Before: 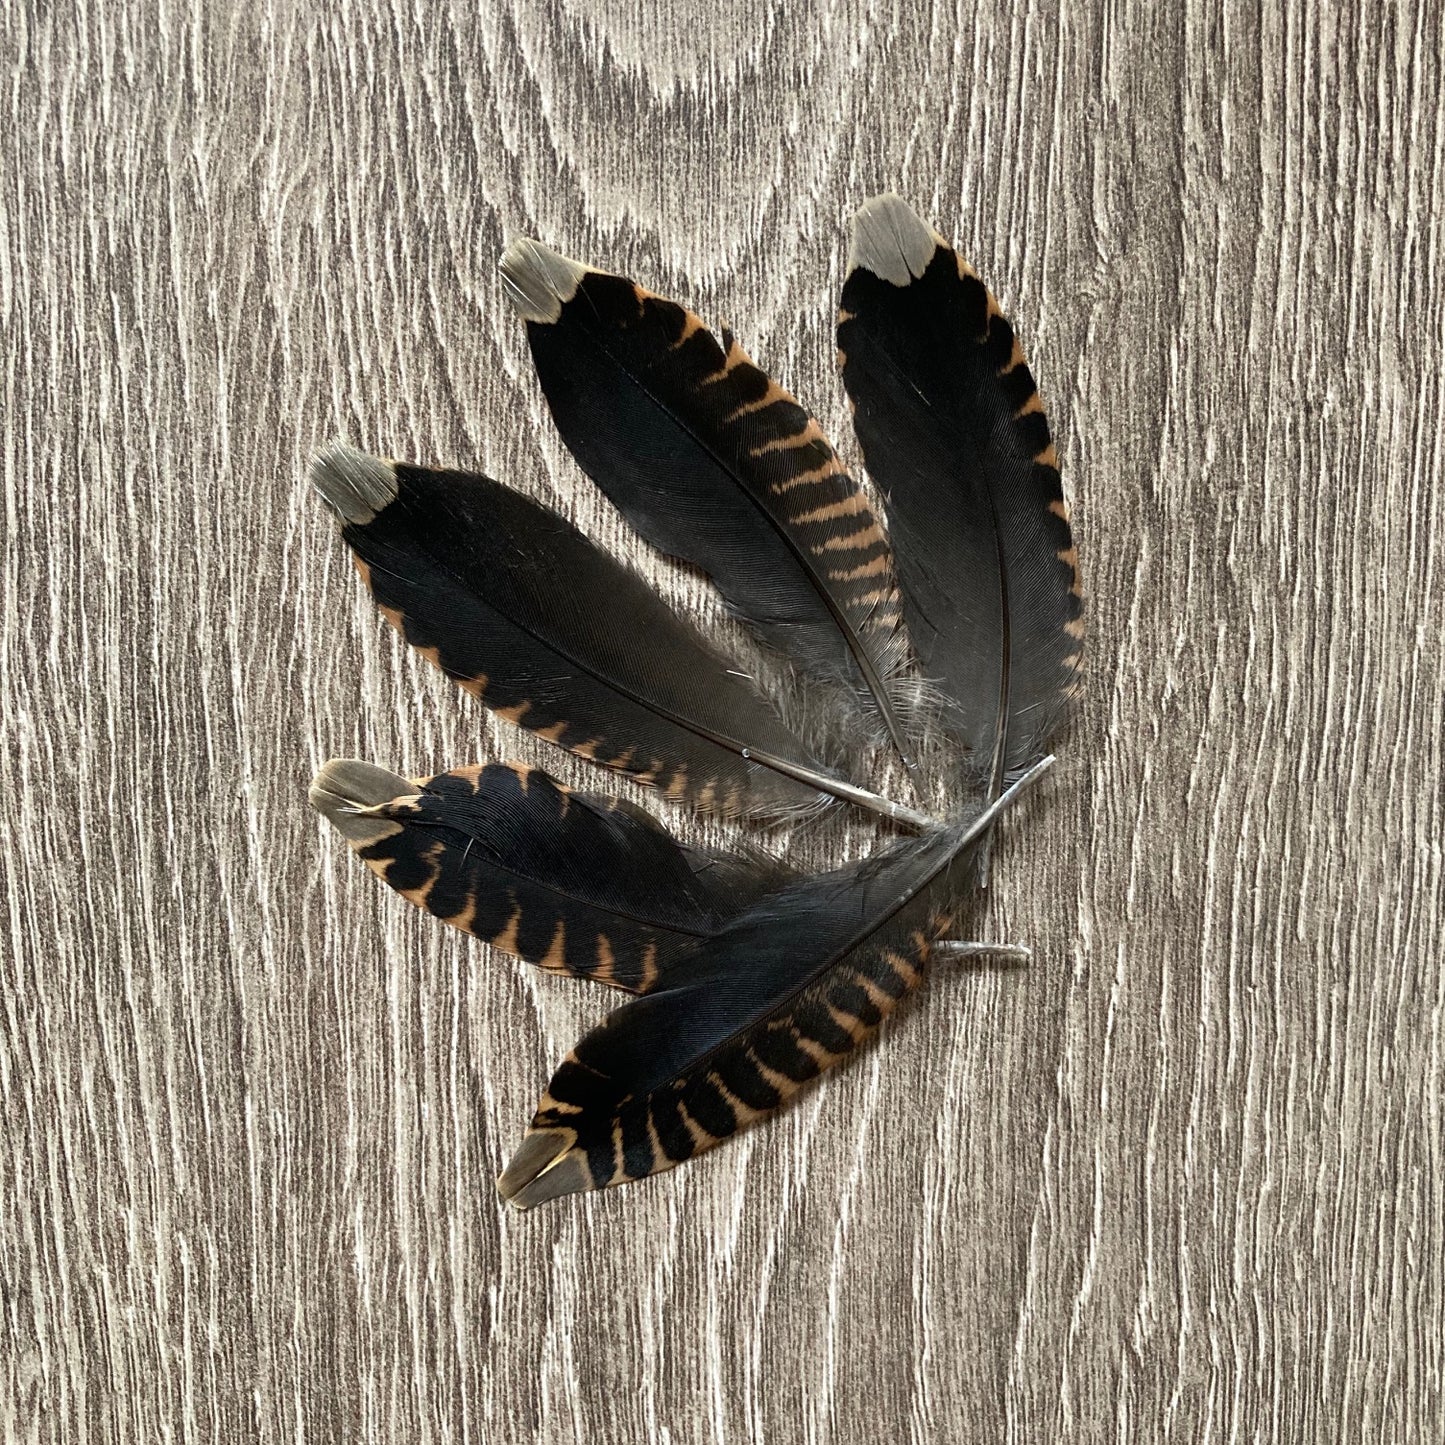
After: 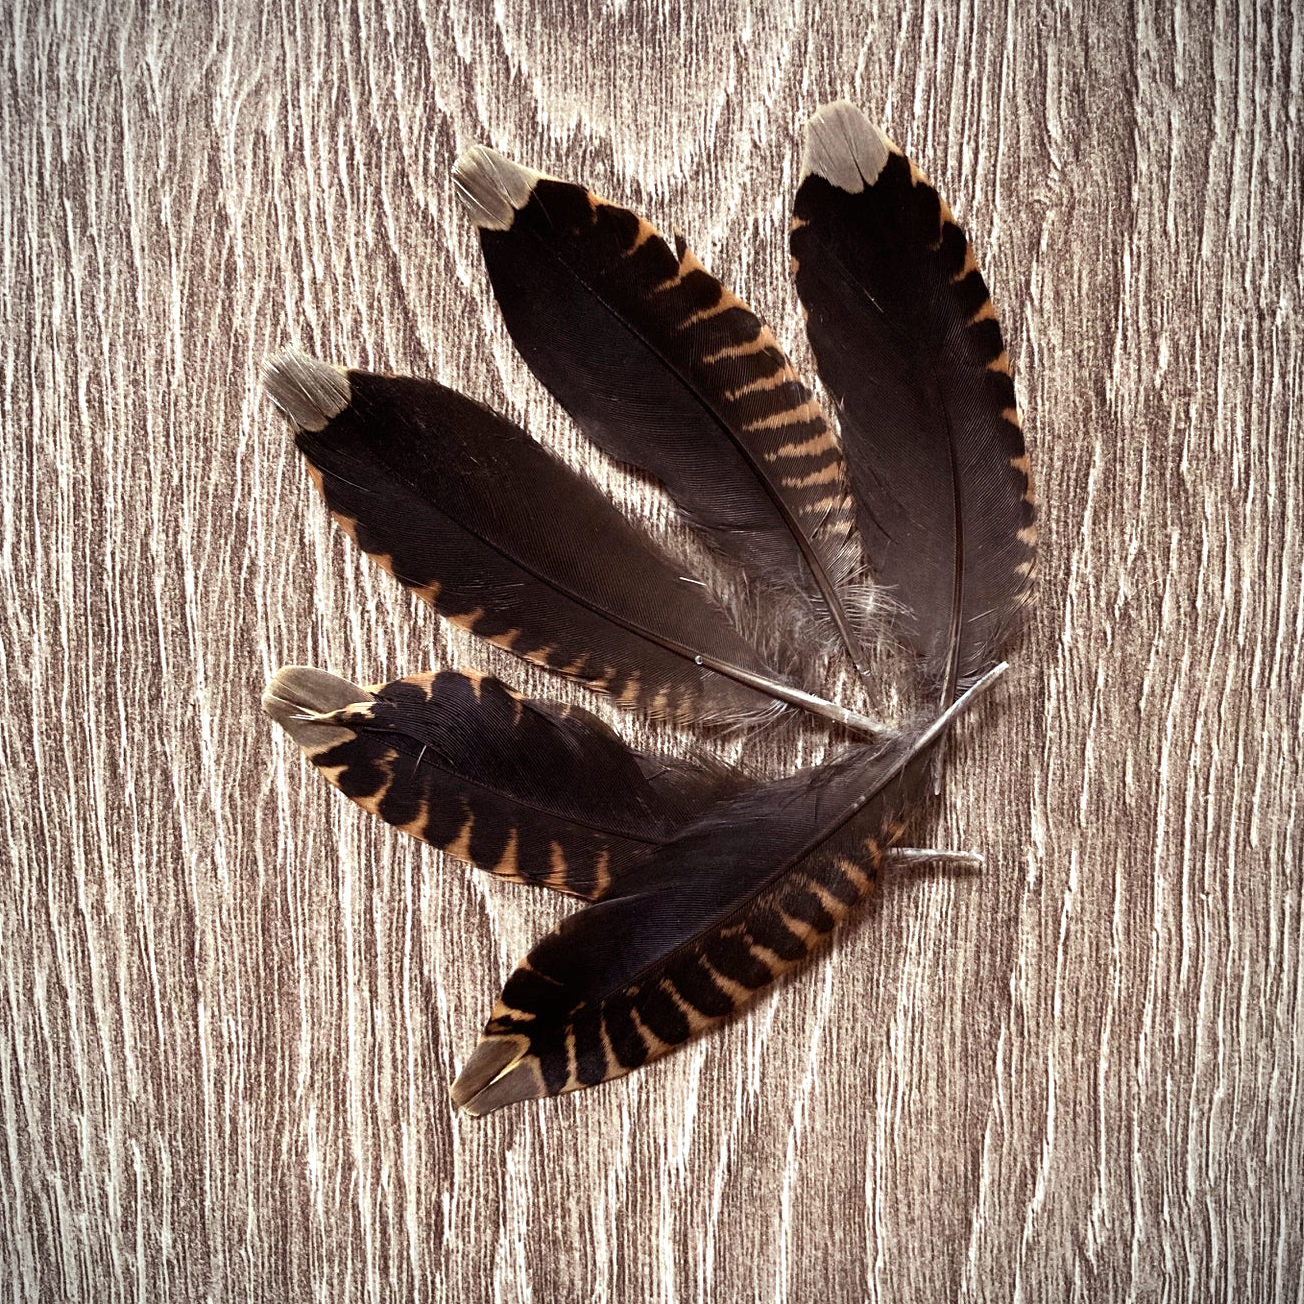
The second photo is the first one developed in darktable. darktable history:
crop: left 3.305%, top 6.436%, right 6.389%, bottom 3.258%
vignetting: fall-off start 91.19%
tone equalizer: -8 EV -0.417 EV, -7 EV -0.389 EV, -6 EV -0.333 EV, -5 EV -0.222 EV, -3 EV 0.222 EV, -2 EV 0.333 EV, -1 EV 0.389 EV, +0 EV 0.417 EV, edges refinement/feathering 500, mask exposure compensation -1.57 EV, preserve details no
rgb levels: mode RGB, independent channels, levels [[0, 0.474, 1], [0, 0.5, 1], [0, 0.5, 1]]
